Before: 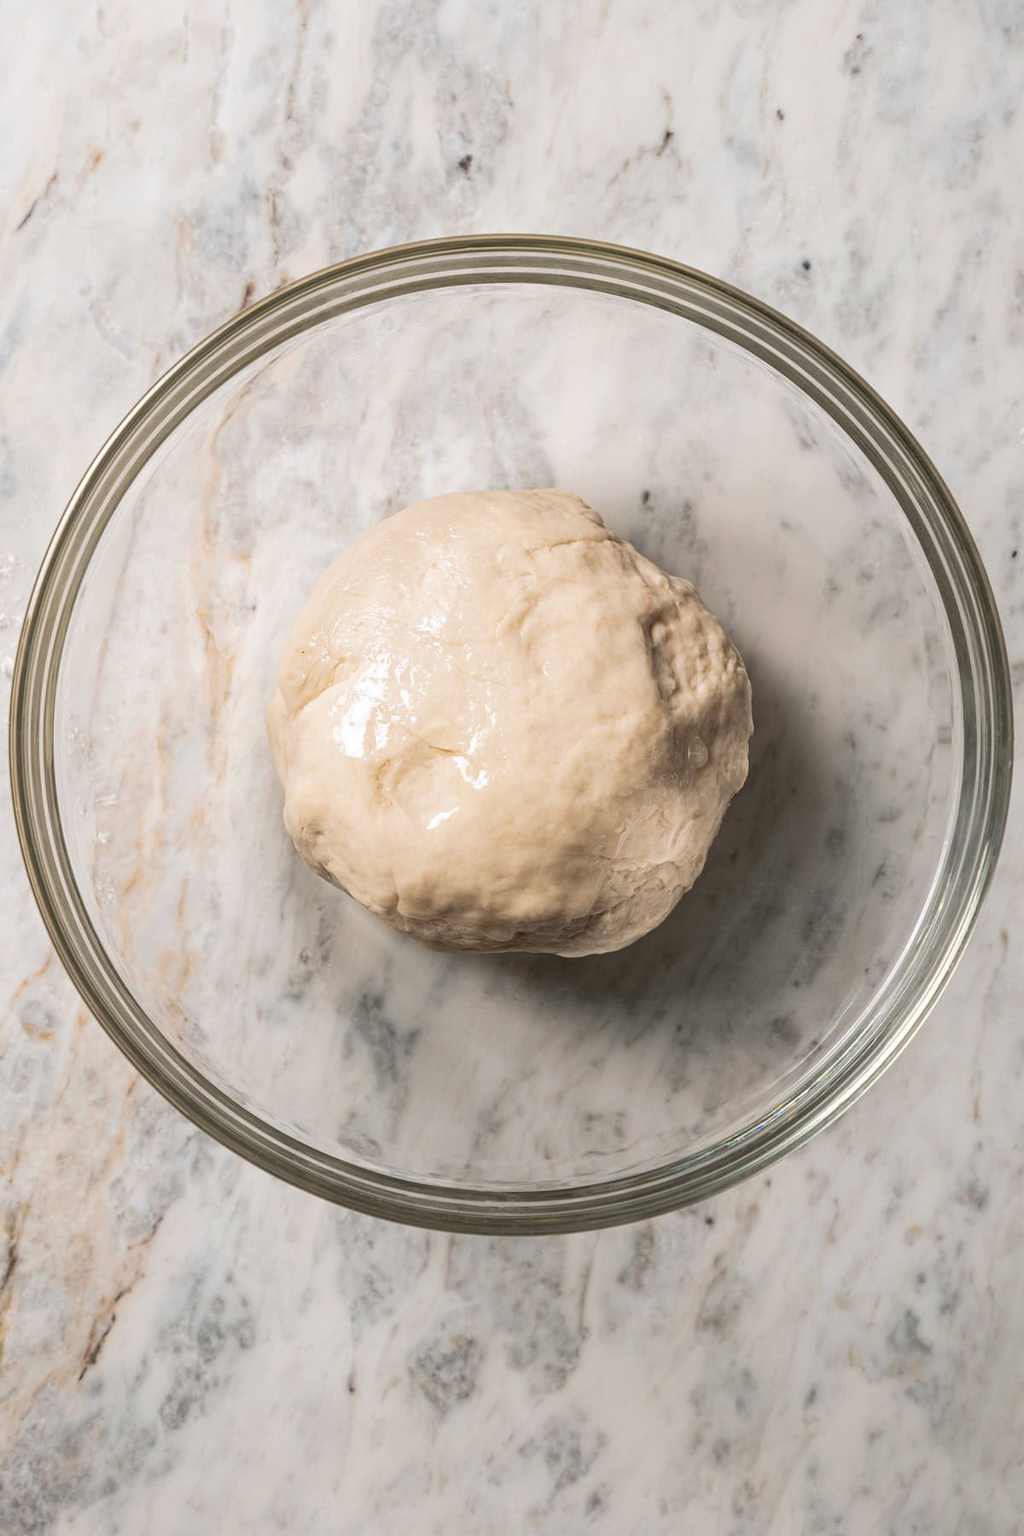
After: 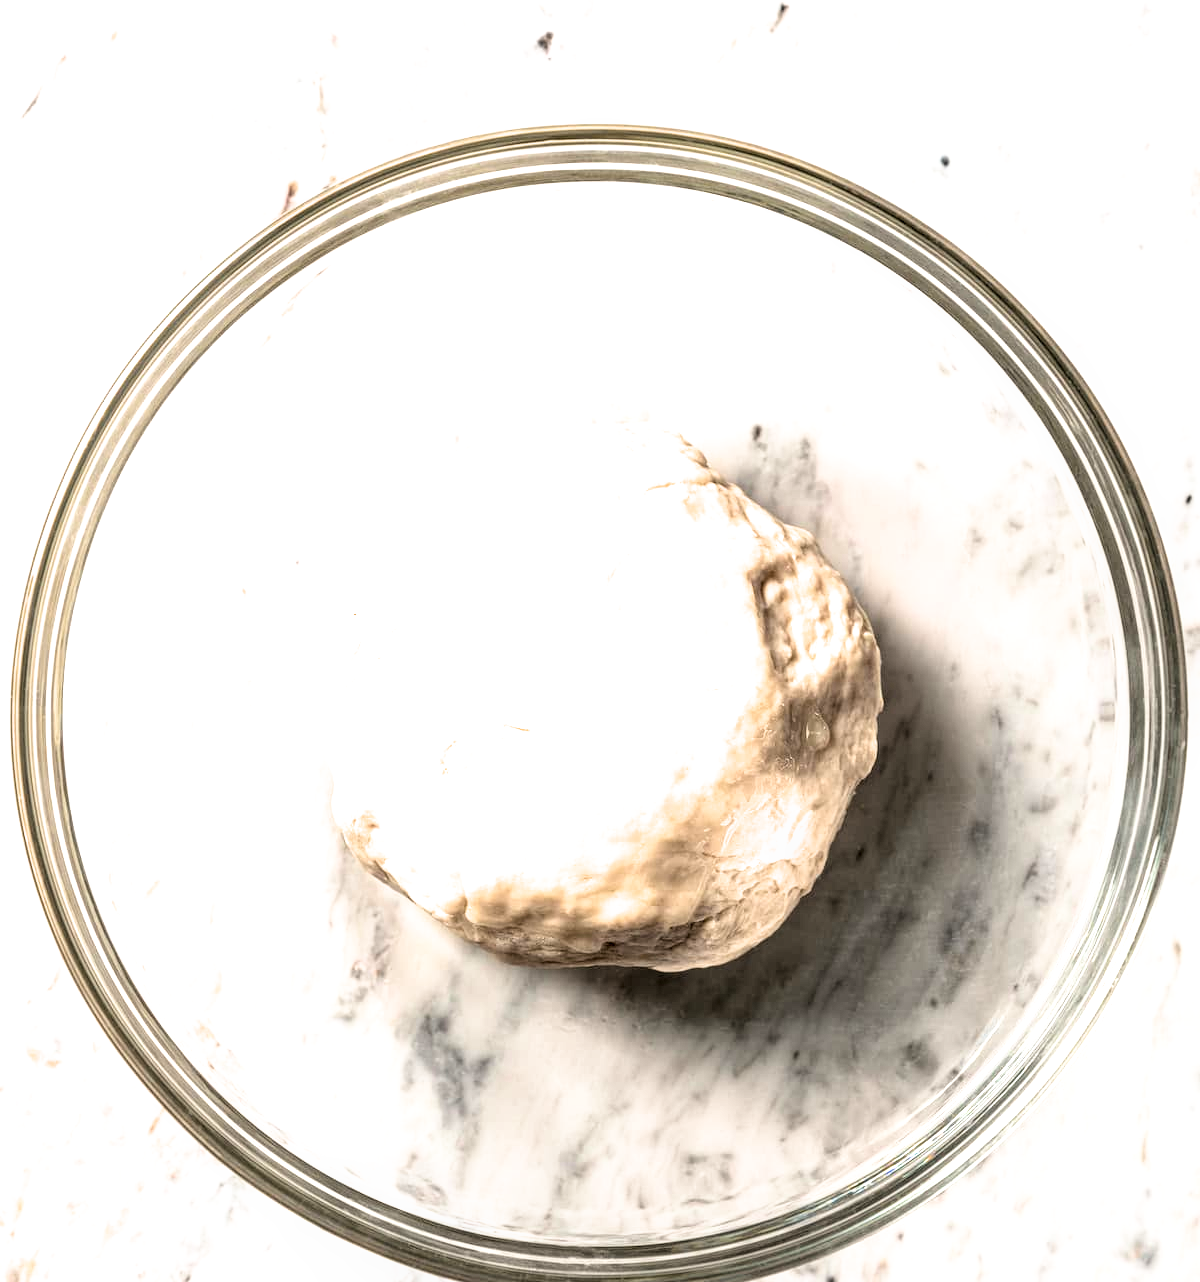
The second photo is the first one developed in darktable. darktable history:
crop and rotate: top 8.381%, bottom 20.352%
exposure: black level correction 0.008, exposure 0.971 EV, compensate highlight preservation false
filmic rgb: black relative exposure -5.62 EV, white relative exposure 2.49 EV, target black luminance 0%, hardness 4.55, latitude 67.15%, contrast 1.448, shadows ↔ highlights balance -4.29%, color science v4 (2020)
local contrast: on, module defaults
